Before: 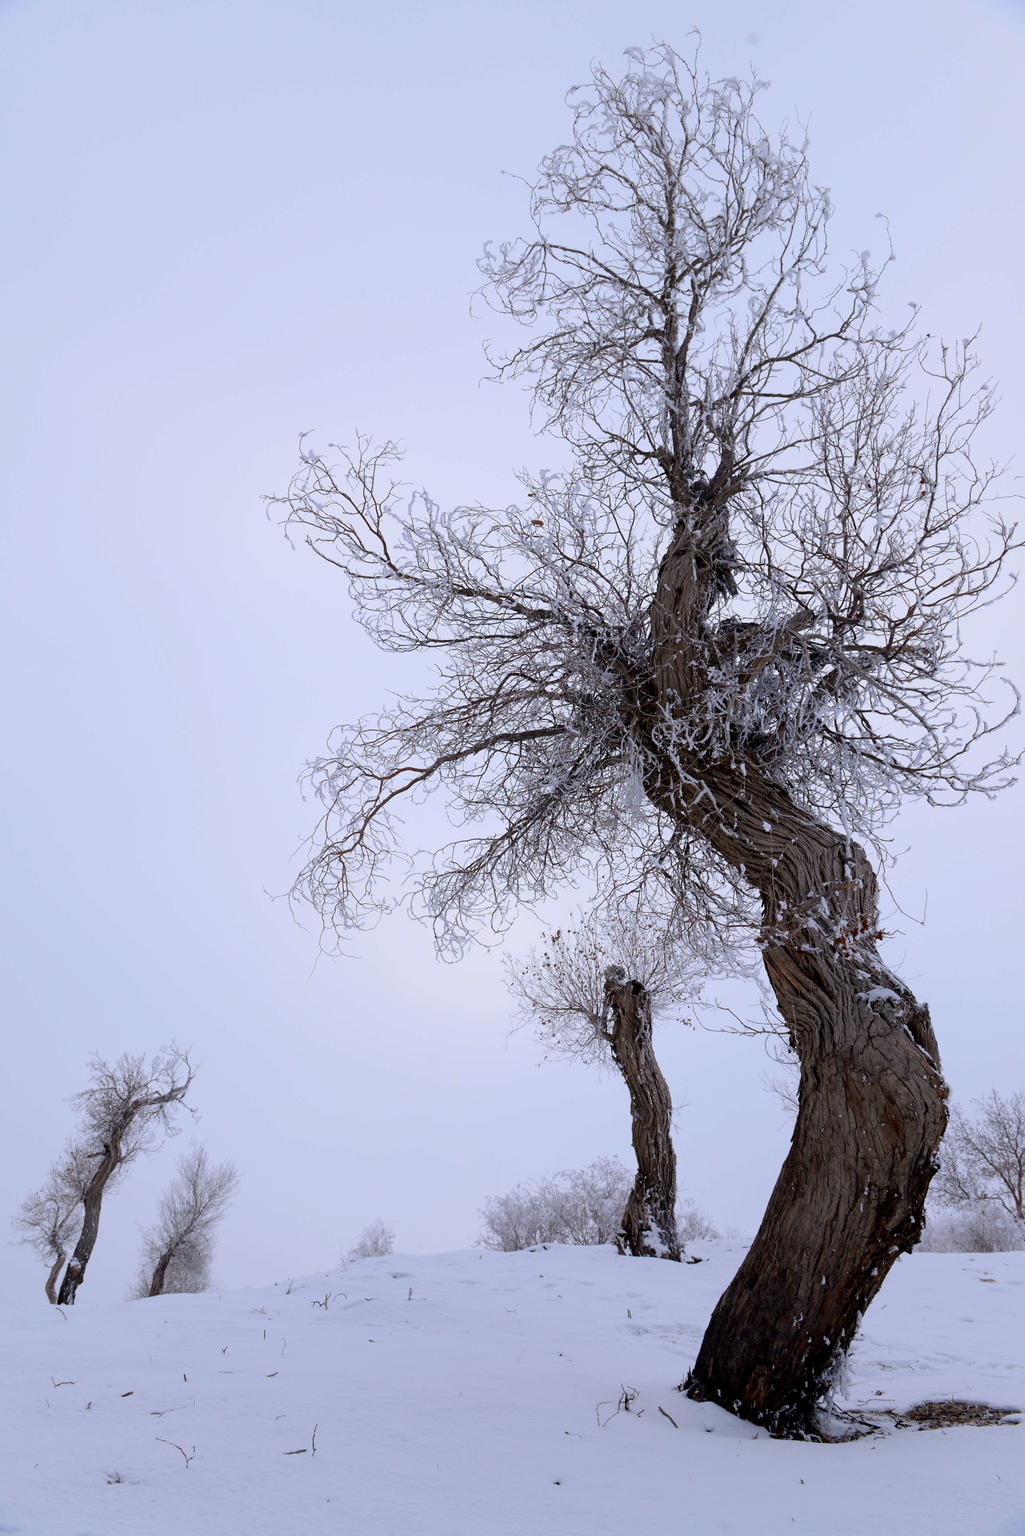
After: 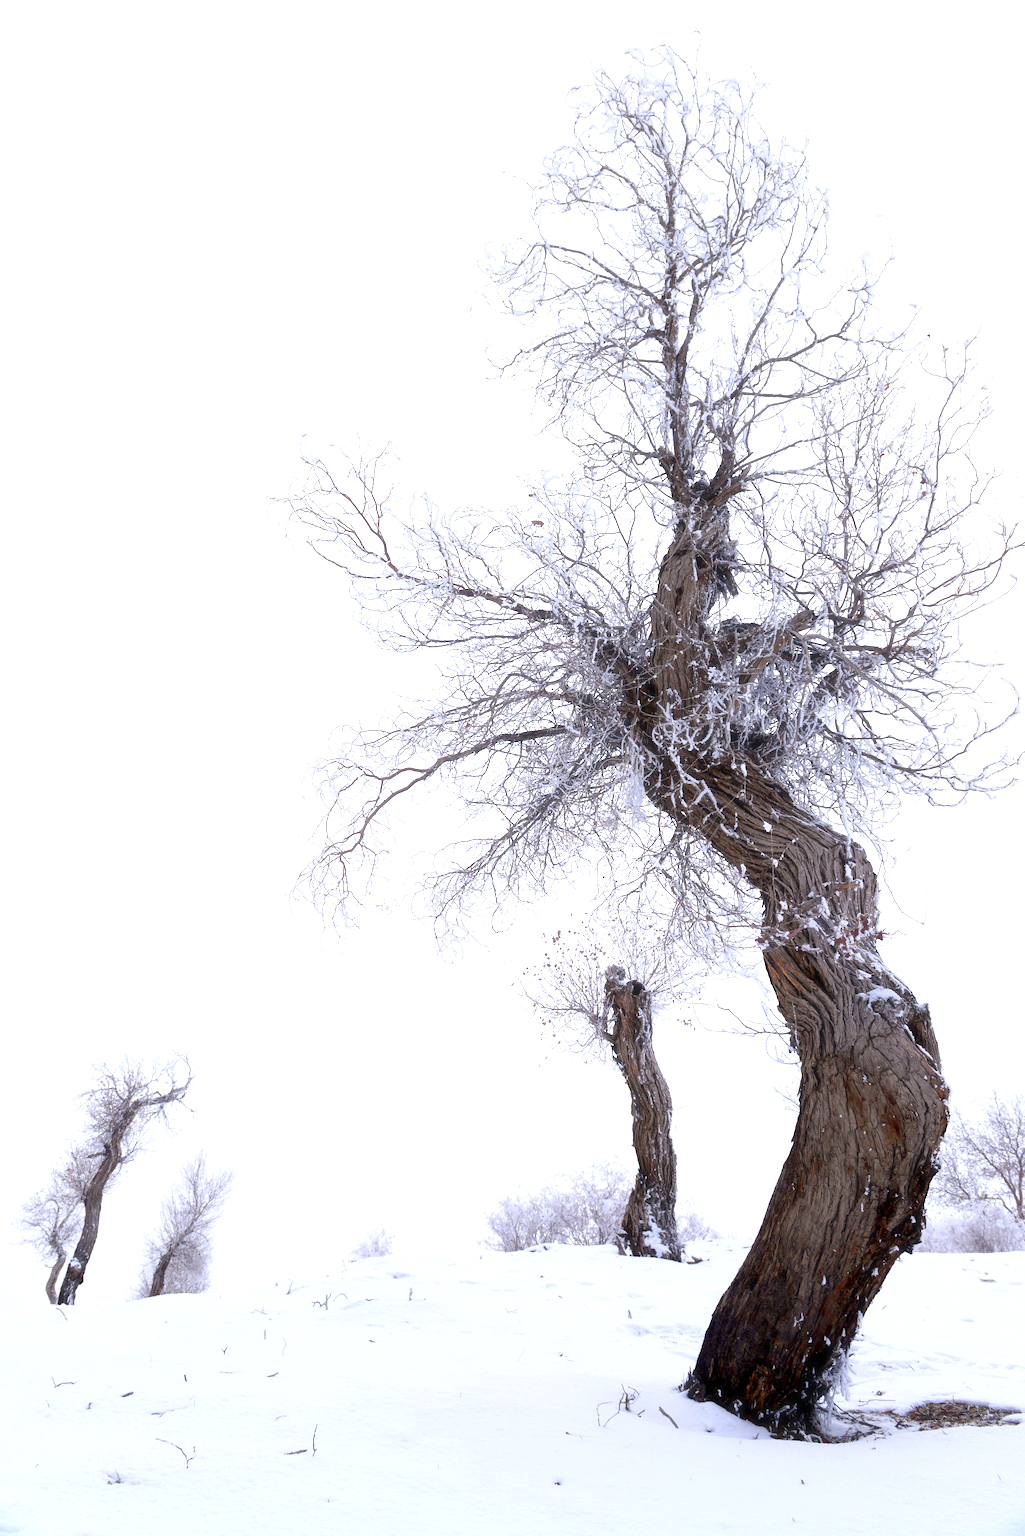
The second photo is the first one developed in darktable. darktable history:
exposure: exposure 1.089 EV, compensate highlight preservation false
color balance rgb: perceptual saturation grading › global saturation 20%, perceptual saturation grading › highlights -25%, perceptual saturation grading › shadows 25%
haze removal: strength -0.1, adaptive false
